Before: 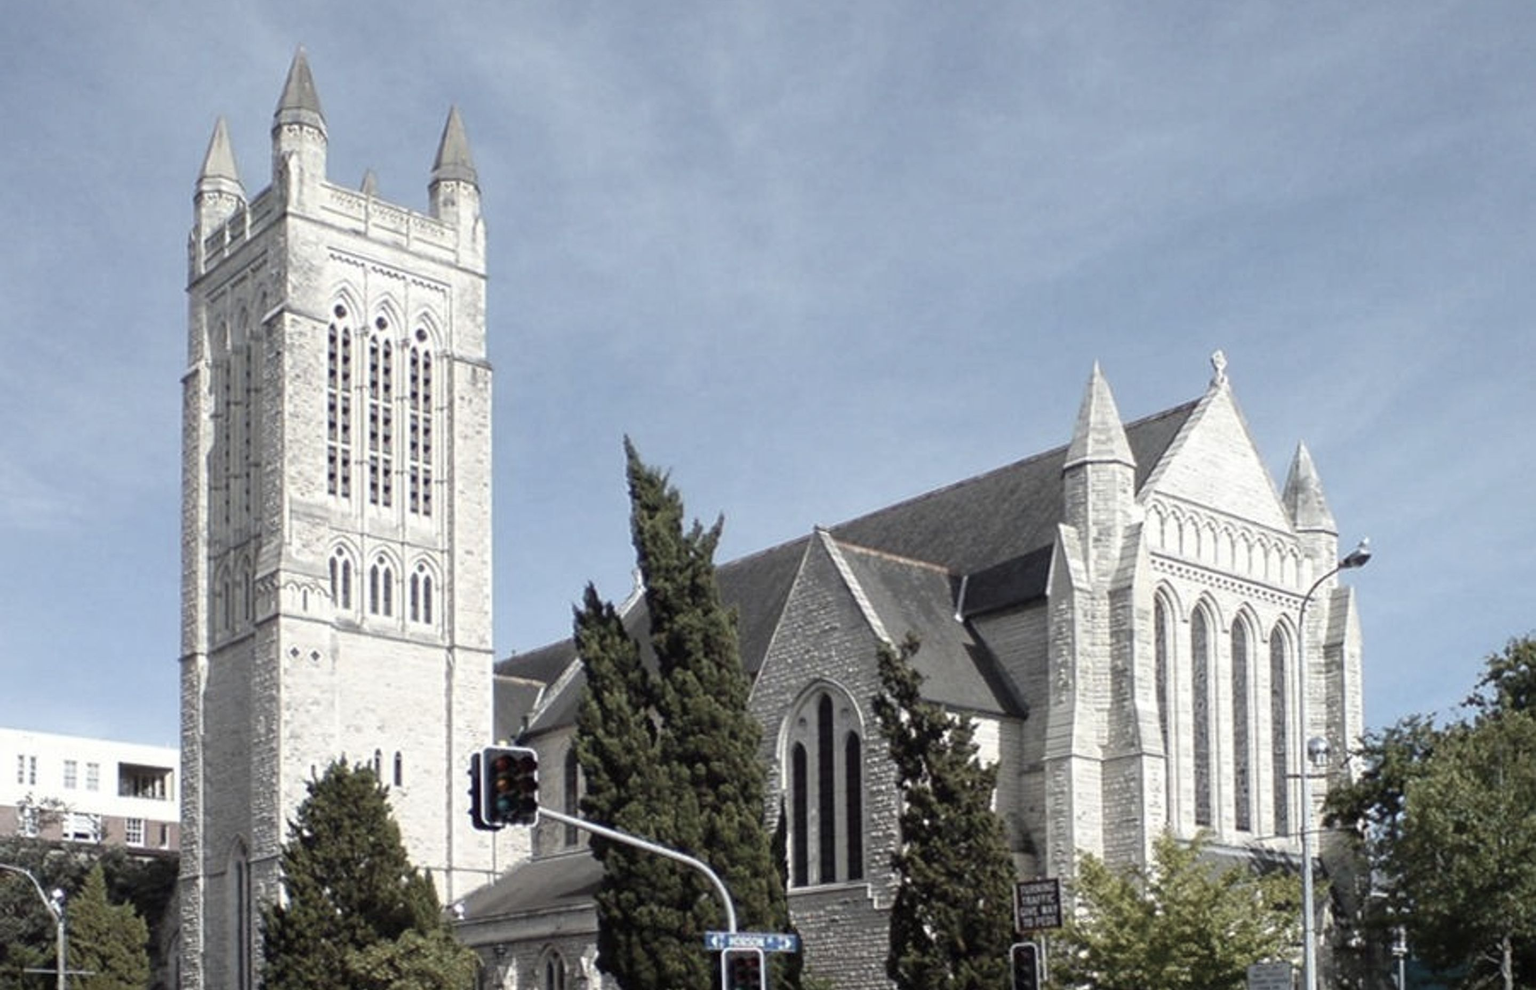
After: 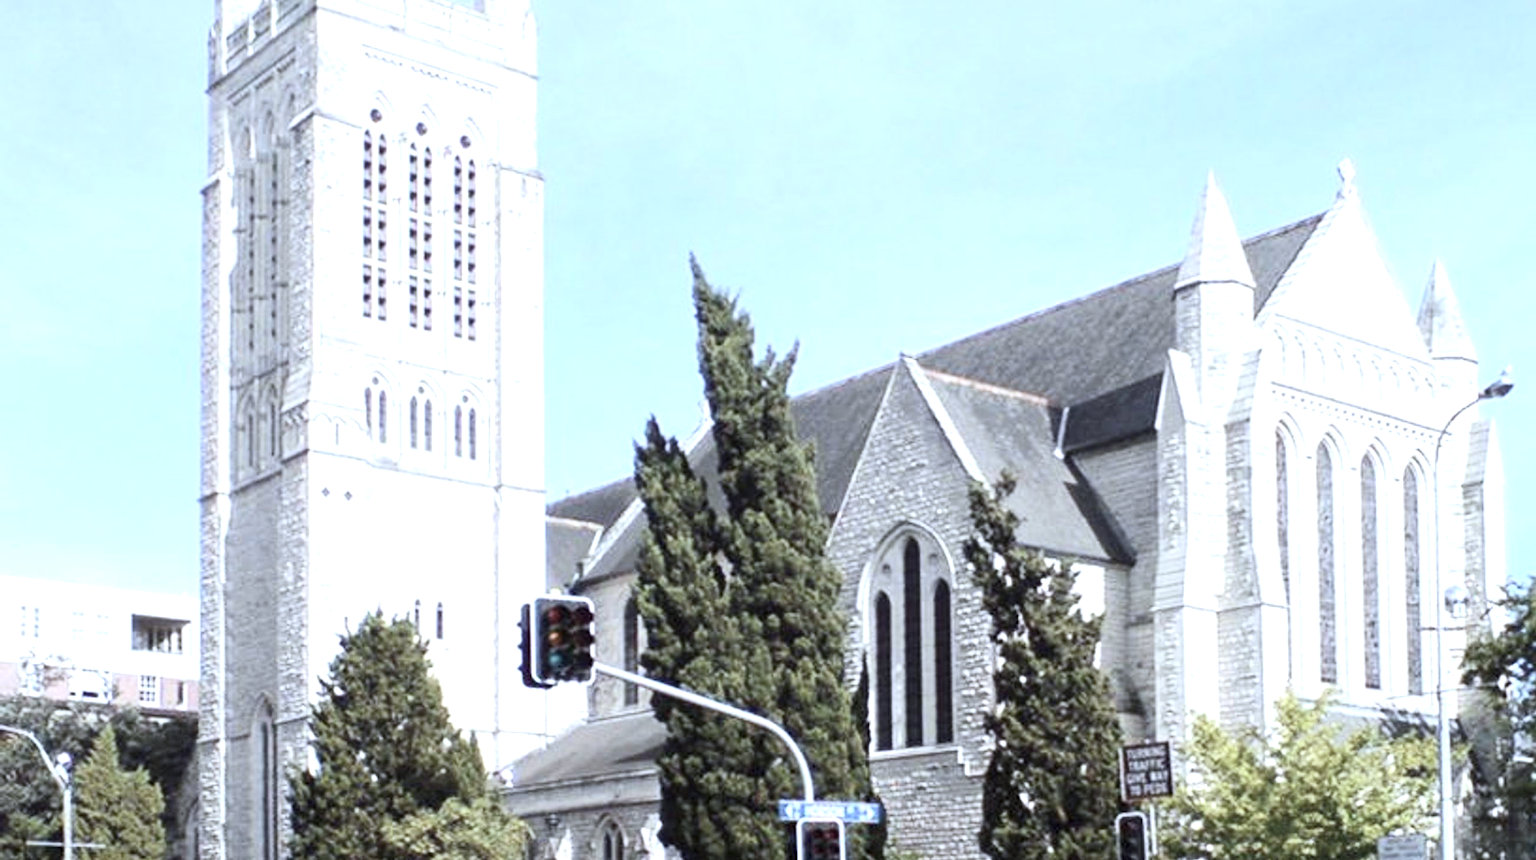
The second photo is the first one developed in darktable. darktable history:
contrast brightness saturation: contrast 0.2, brightness 0.15, saturation 0.14
white balance: red 0.954, blue 1.079
exposure: black level correction 0.001, exposure 1.05 EV, compensate exposure bias true, compensate highlight preservation false
crop: top 20.916%, right 9.437%, bottom 0.316%
